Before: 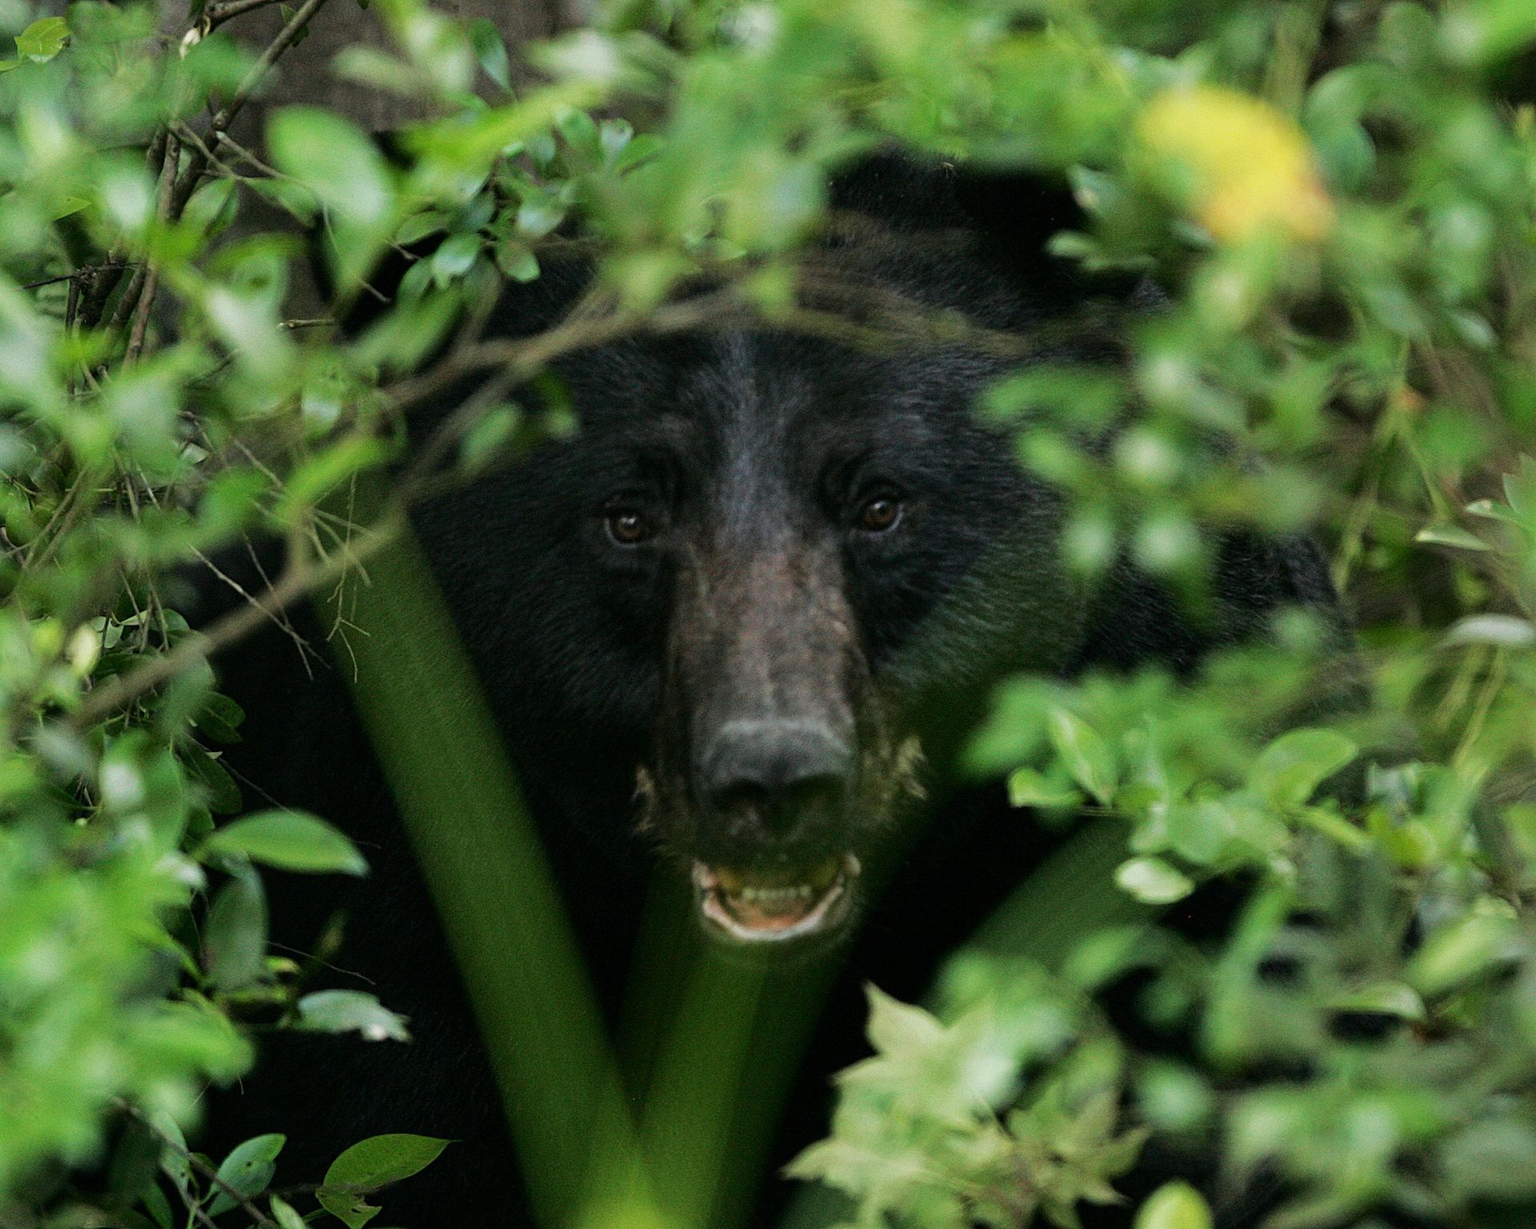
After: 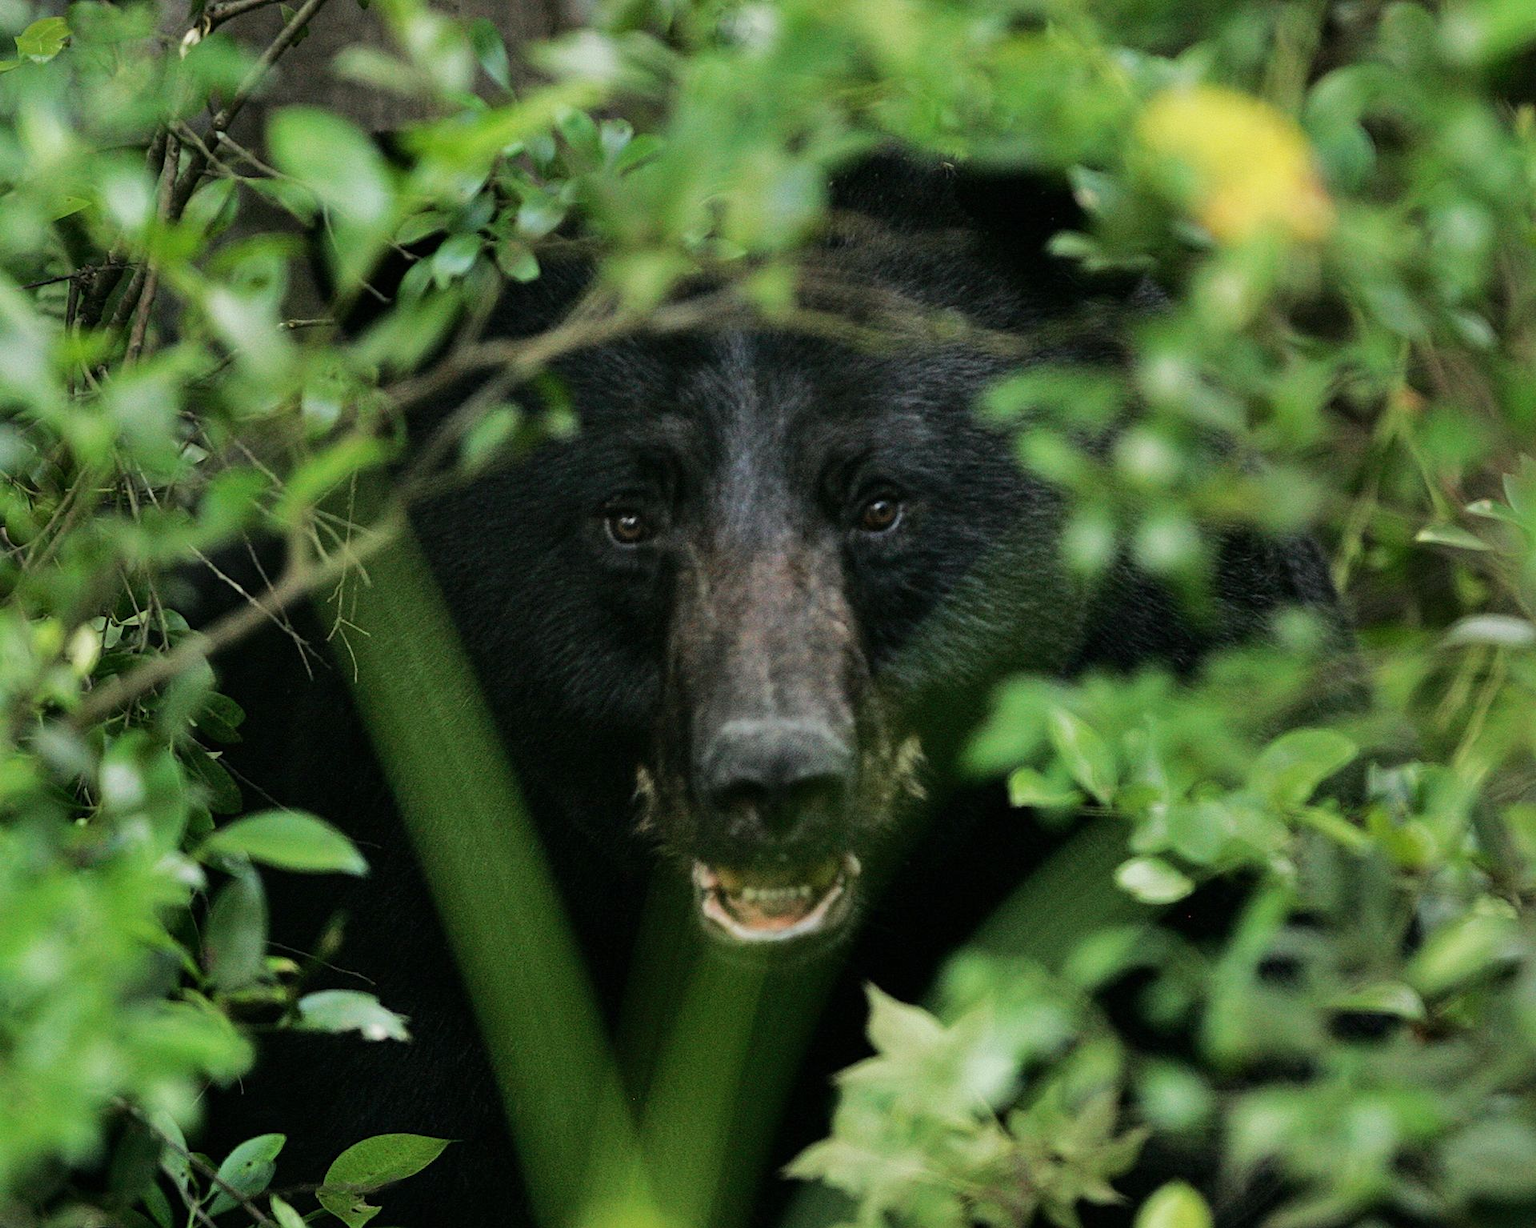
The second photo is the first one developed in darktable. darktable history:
shadows and highlights: shadows 37.03, highlights -26.86, soften with gaussian
